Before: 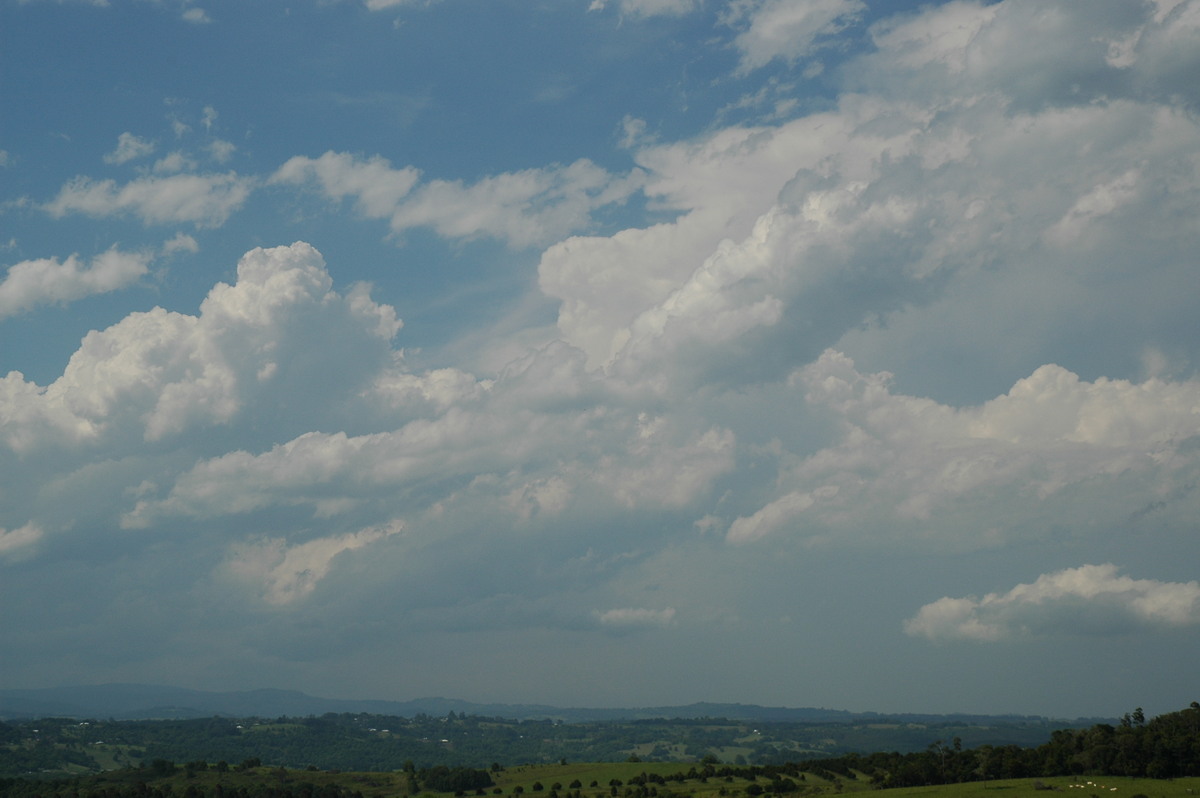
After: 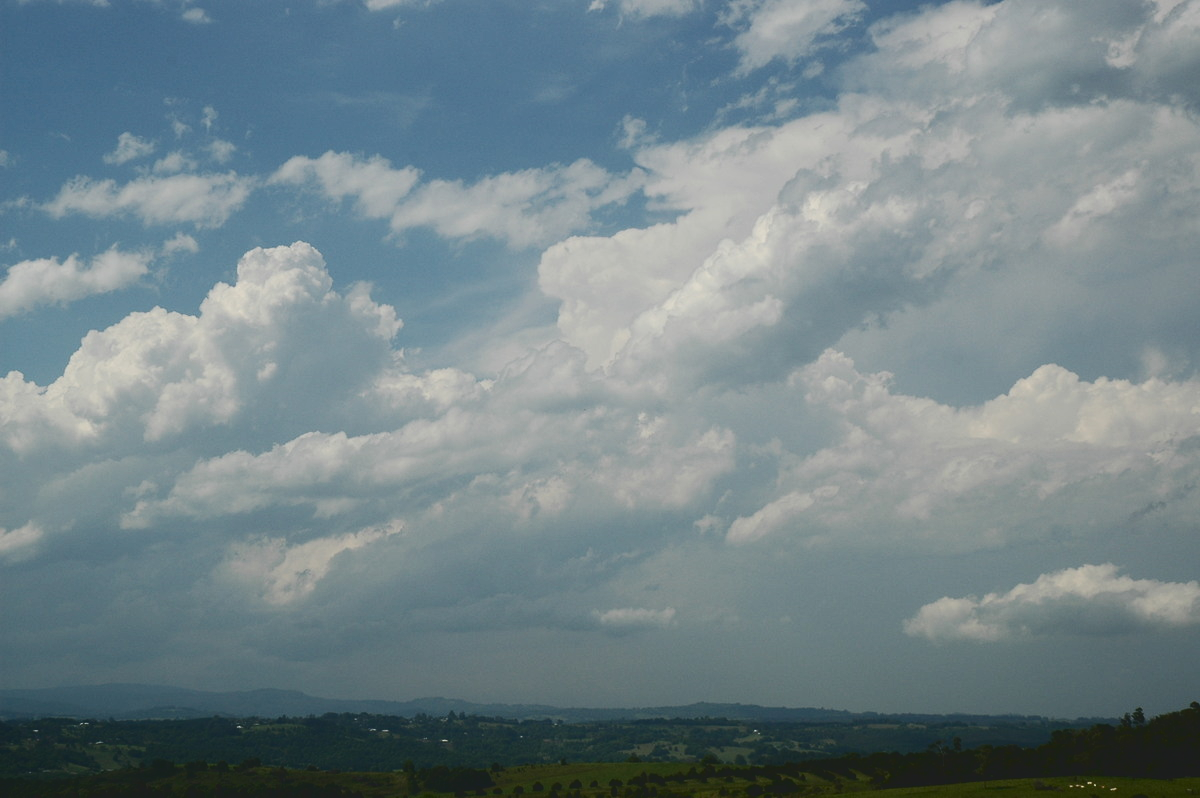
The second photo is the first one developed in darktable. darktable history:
tone curve: curves: ch0 [(0, 0) (0.003, 0.103) (0.011, 0.103) (0.025, 0.105) (0.044, 0.108) (0.069, 0.108) (0.1, 0.111) (0.136, 0.121) (0.177, 0.145) (0.224, 0.174) (0.277, 0.223) (0.335, 0.289) (0.399, 0.374) (0.468, 0.47) (0.543, 0.579) (0.623, 0.687) (0.709, 0.787) (0.801, 0.879) (0.898, 0.942) (1, 1)], color space Lab, independent channels, preserve colors none
